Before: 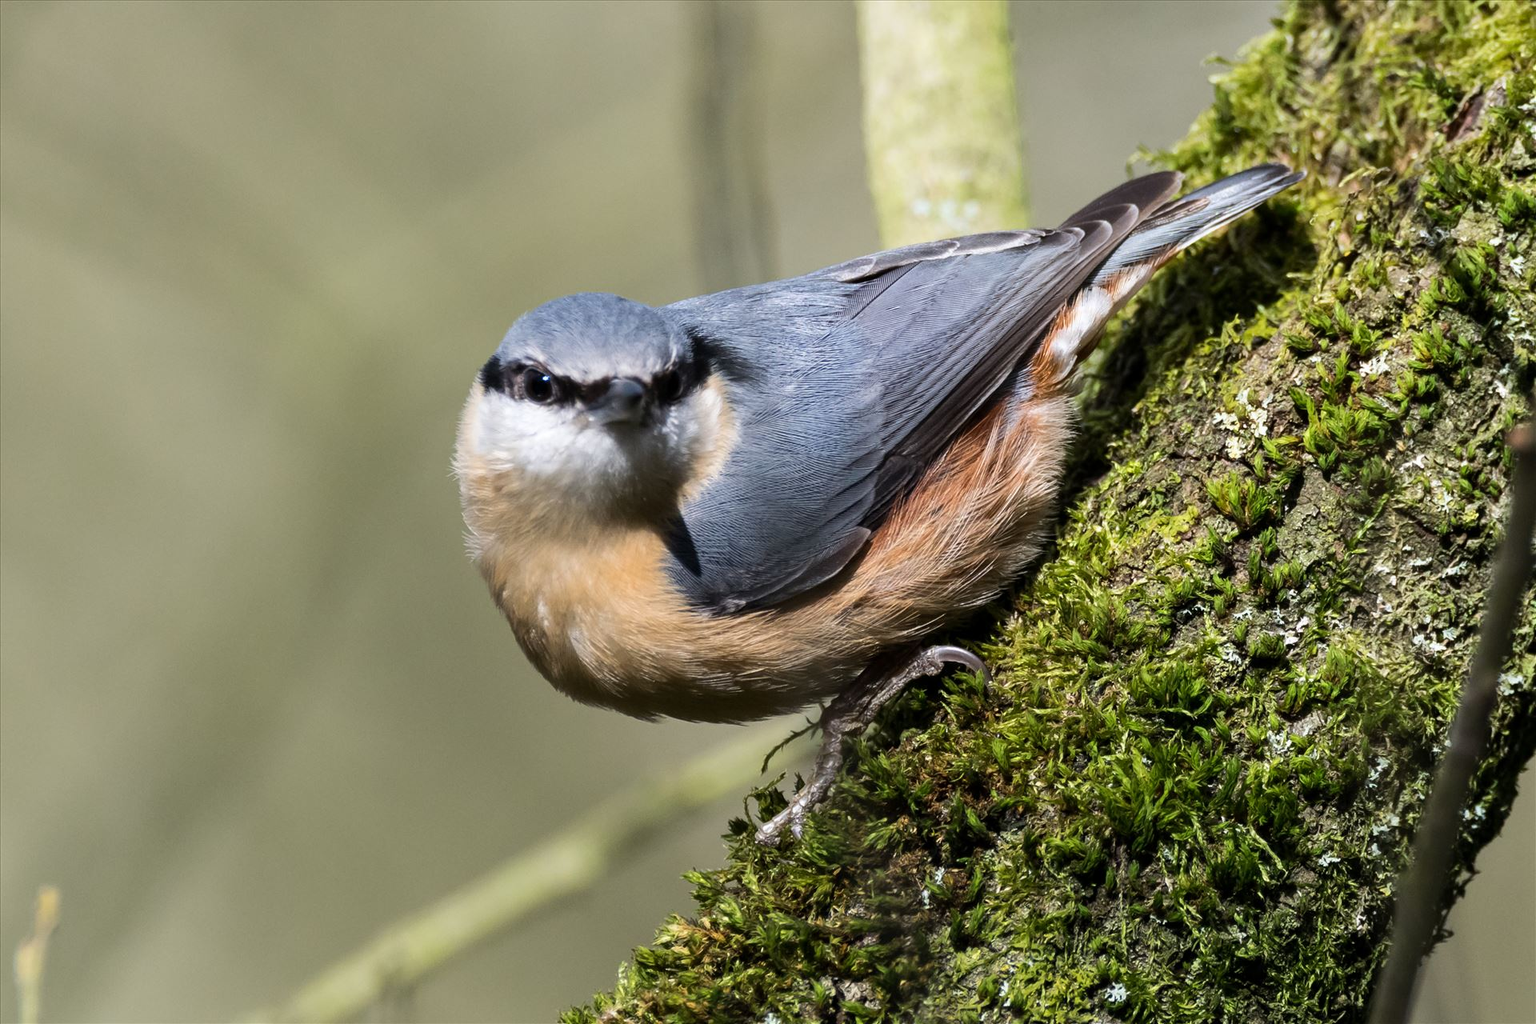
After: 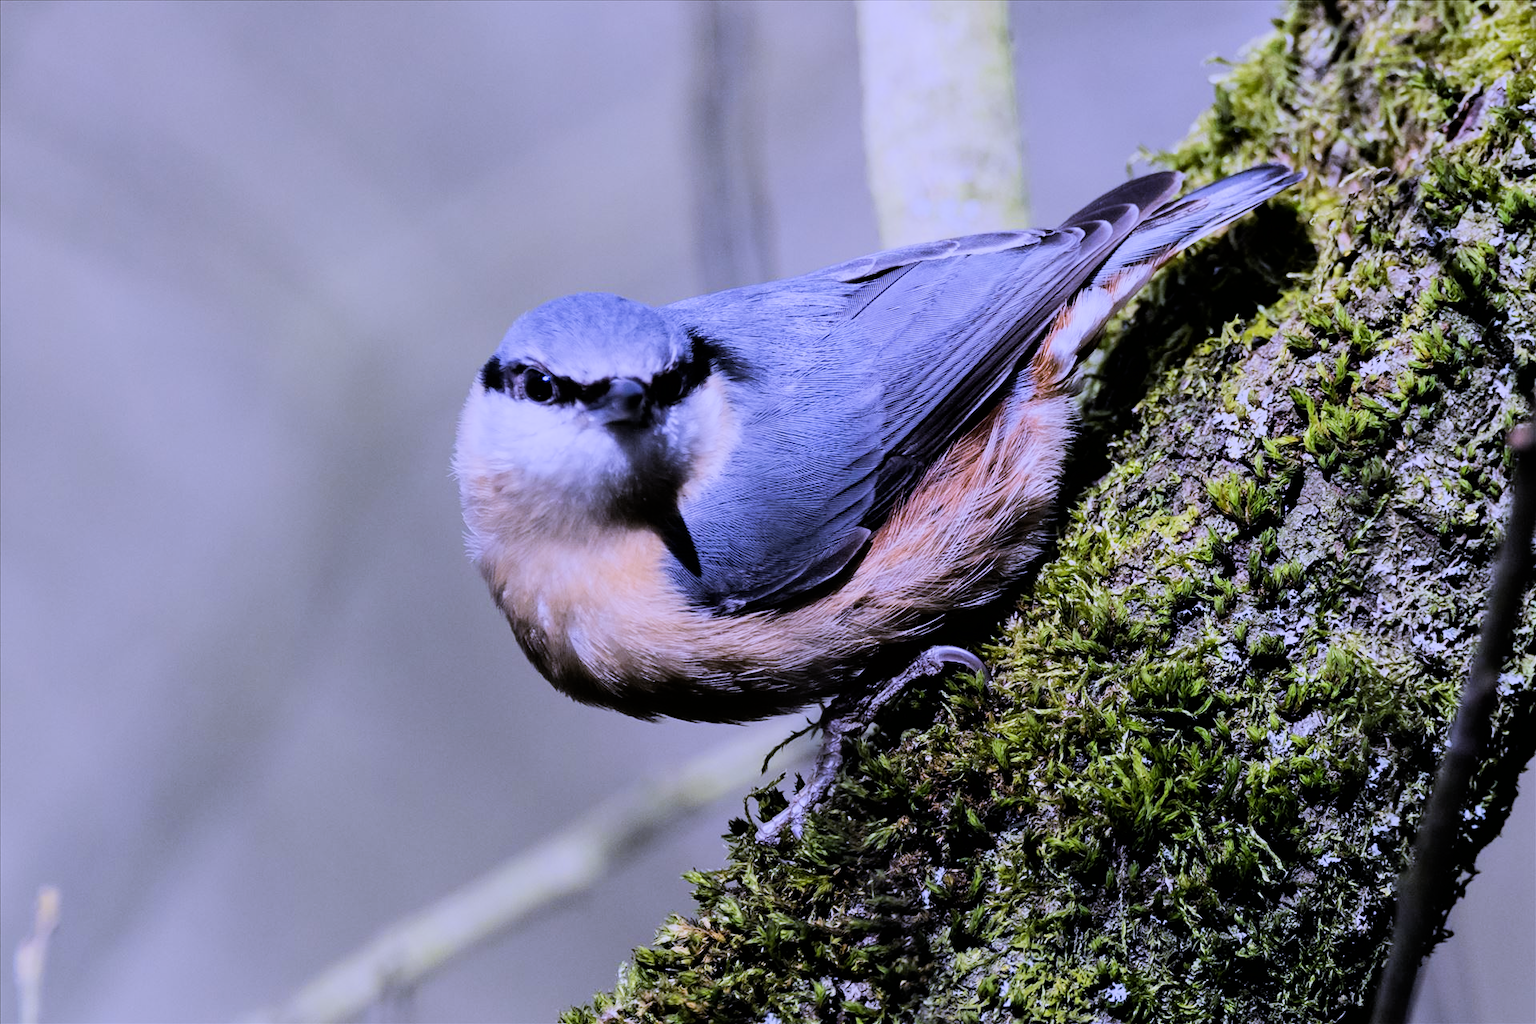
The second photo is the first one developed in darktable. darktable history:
filmic rgb: black relative exposure -5 EV, hardness 2.88, contrast 1.3, highlights saturation mix -10%
white balance: red 0.98, blue 1.61
